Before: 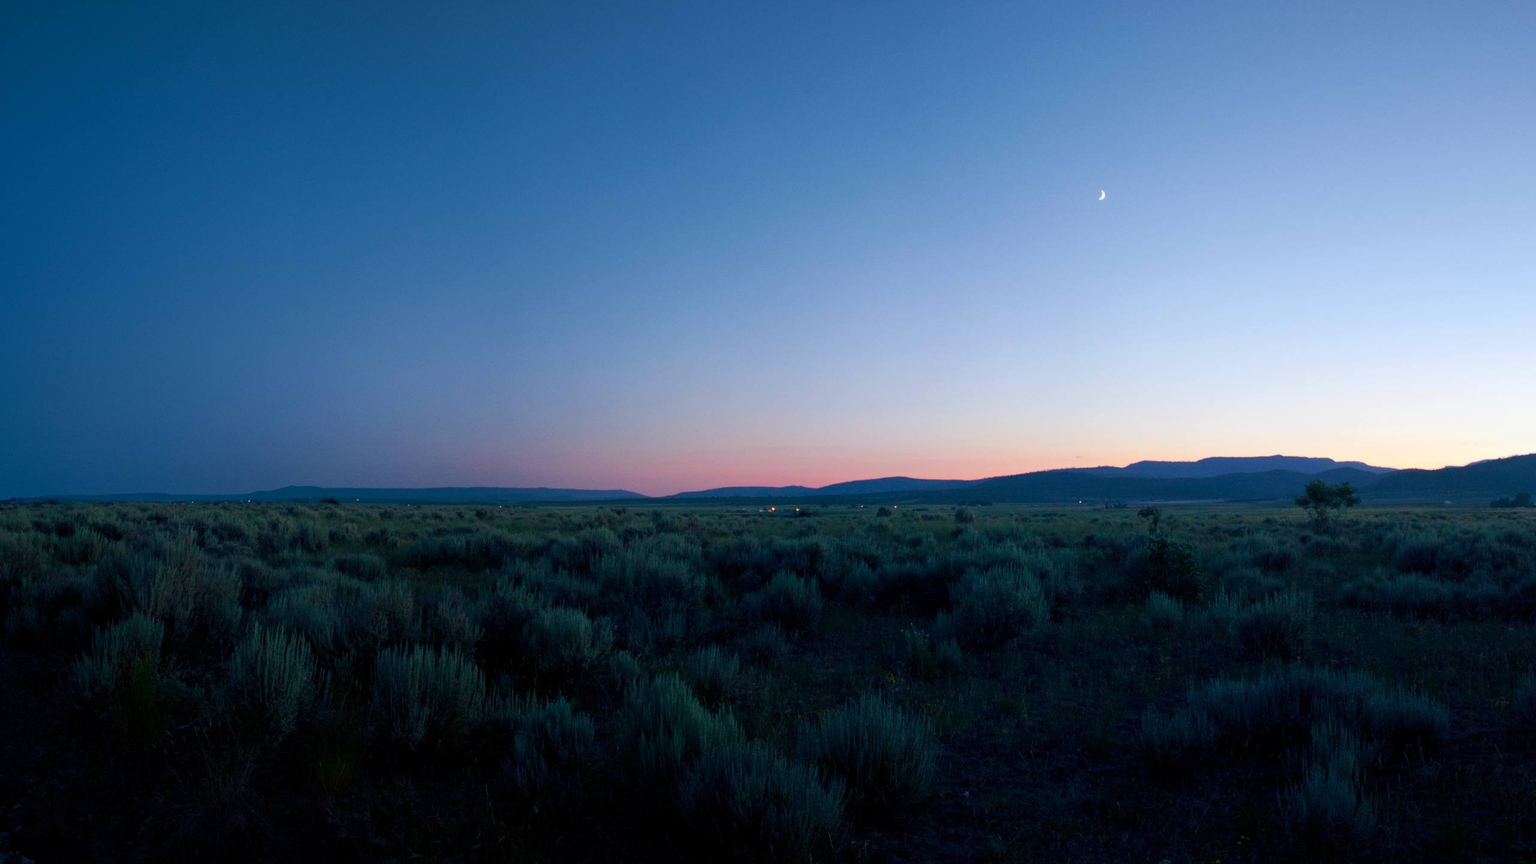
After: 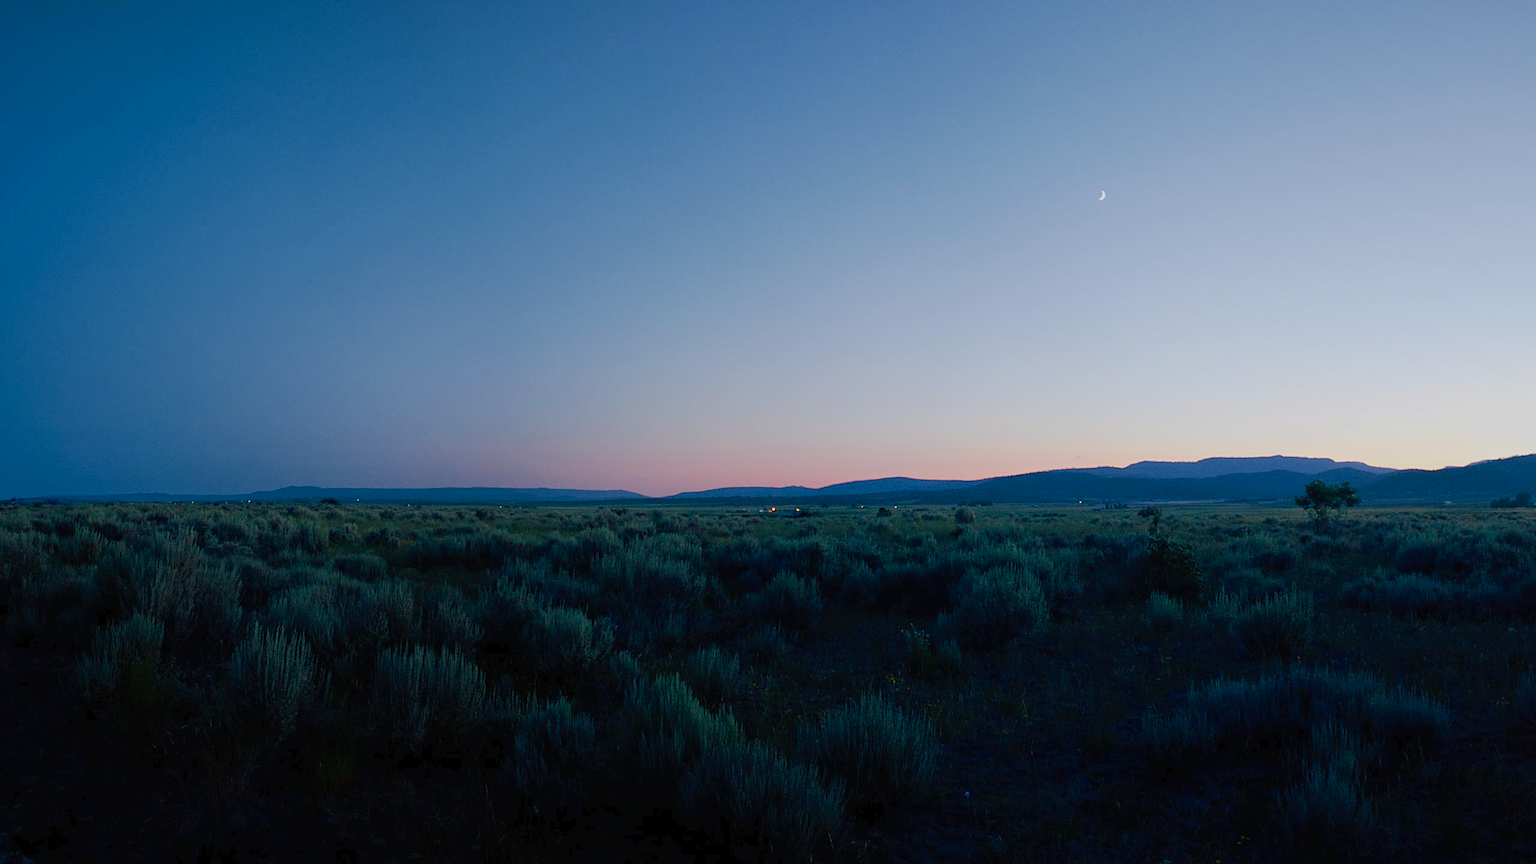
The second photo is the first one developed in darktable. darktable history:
sharpen: on, module defaults
tone curve: curves: ch0 [(0, 0) (0.003, 0.016) (0.011, 0.015) (0.025, 0.017) (0.044, 0.026) (0.069, 0.034) (0.1, 0.043) (0.136, 0.068) (0.177, 0.119) (0.224, 0.175) (0.277, 0.251) (0.335, 0.328) (0.399, 0.415) (0.468, 0.499) (0.543, 0.58) (0.623, 0.659) (0.709, 0.731) (0.801, 0.807) (0.898, 0.895) (1, 1)], preserve colors none
color balance rgb: perceptual saturation grading › global saturation -27.94%, hue shift -2.27°, contrast -21.26%
